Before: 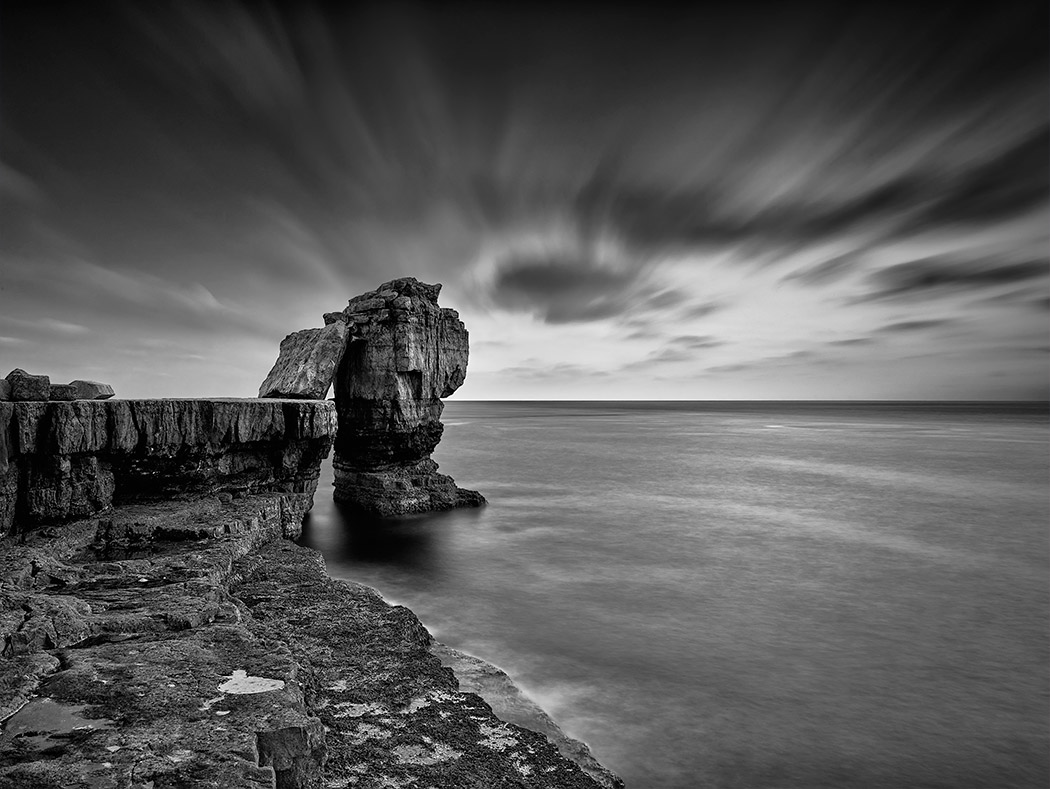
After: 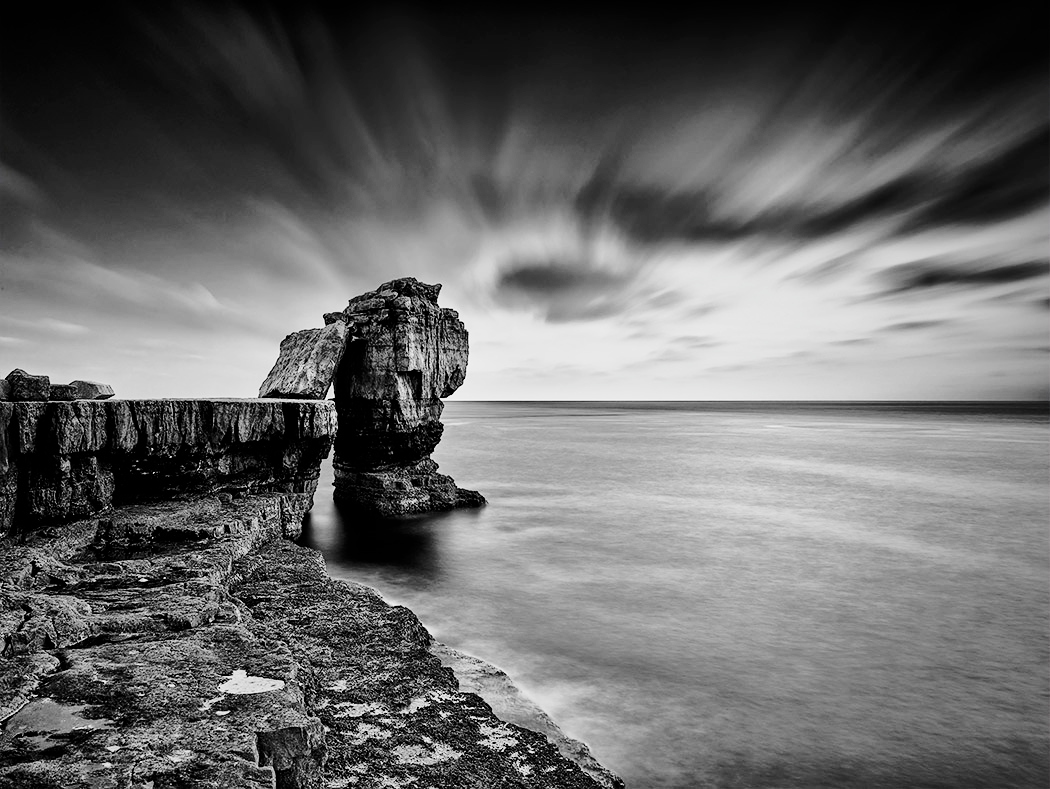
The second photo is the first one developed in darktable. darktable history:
tone curve: curves: ch0 [(0, 0) (0.003, 0.003) (0.011, 0.012) (0.025, 0.026) (0.044, 0.046) (0.069, 0.072) (0.1, 0.104) (0.136, 0.141) (0.177, 0.185) (0.224, 0.247) (0.277, 0.335) (0.335, 0.447) (0.399, 0.539) (0.468, 0.636) (0.543, 0.723) (0.623, 0.803) (0.709, 0.873) (0.801, 0.936) (0.898, 0.978) (1, 1)], preserve colors none
filmic rgb: black relative exposure -7.32 EV, white relative exposure 5.09 EV, hardness 3.2
